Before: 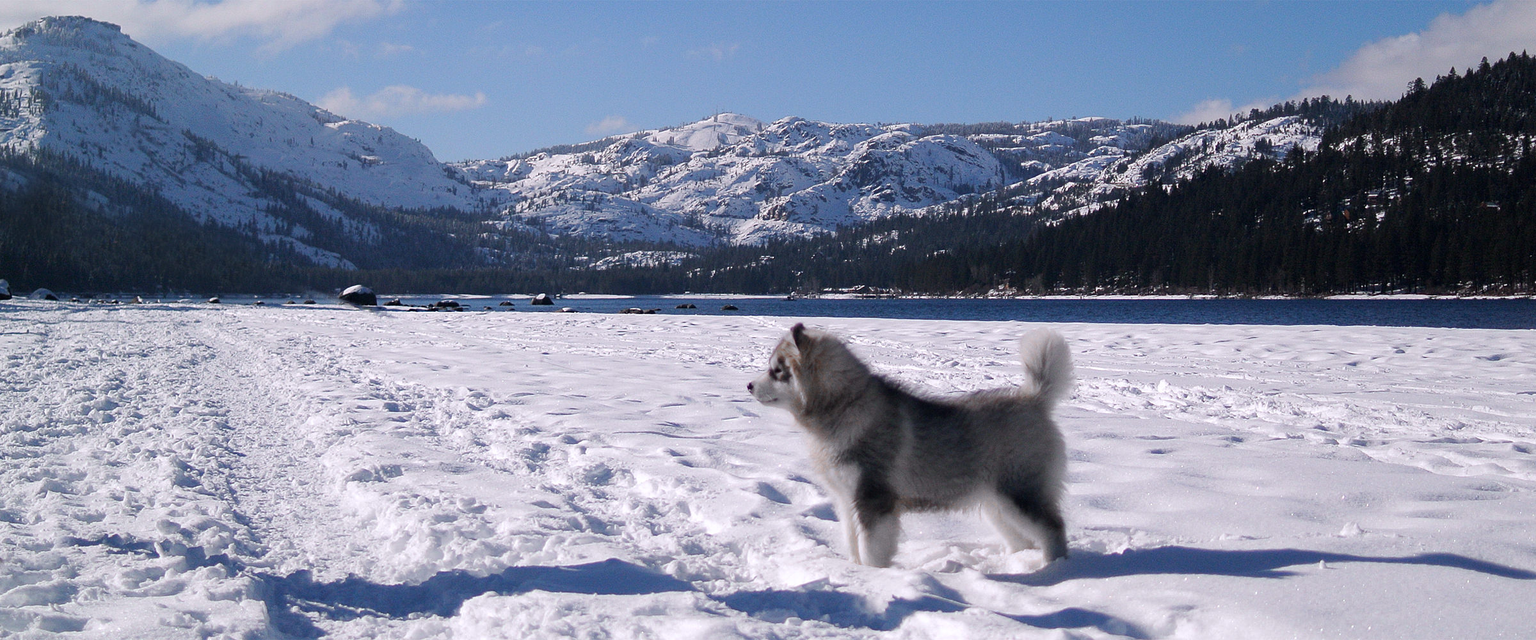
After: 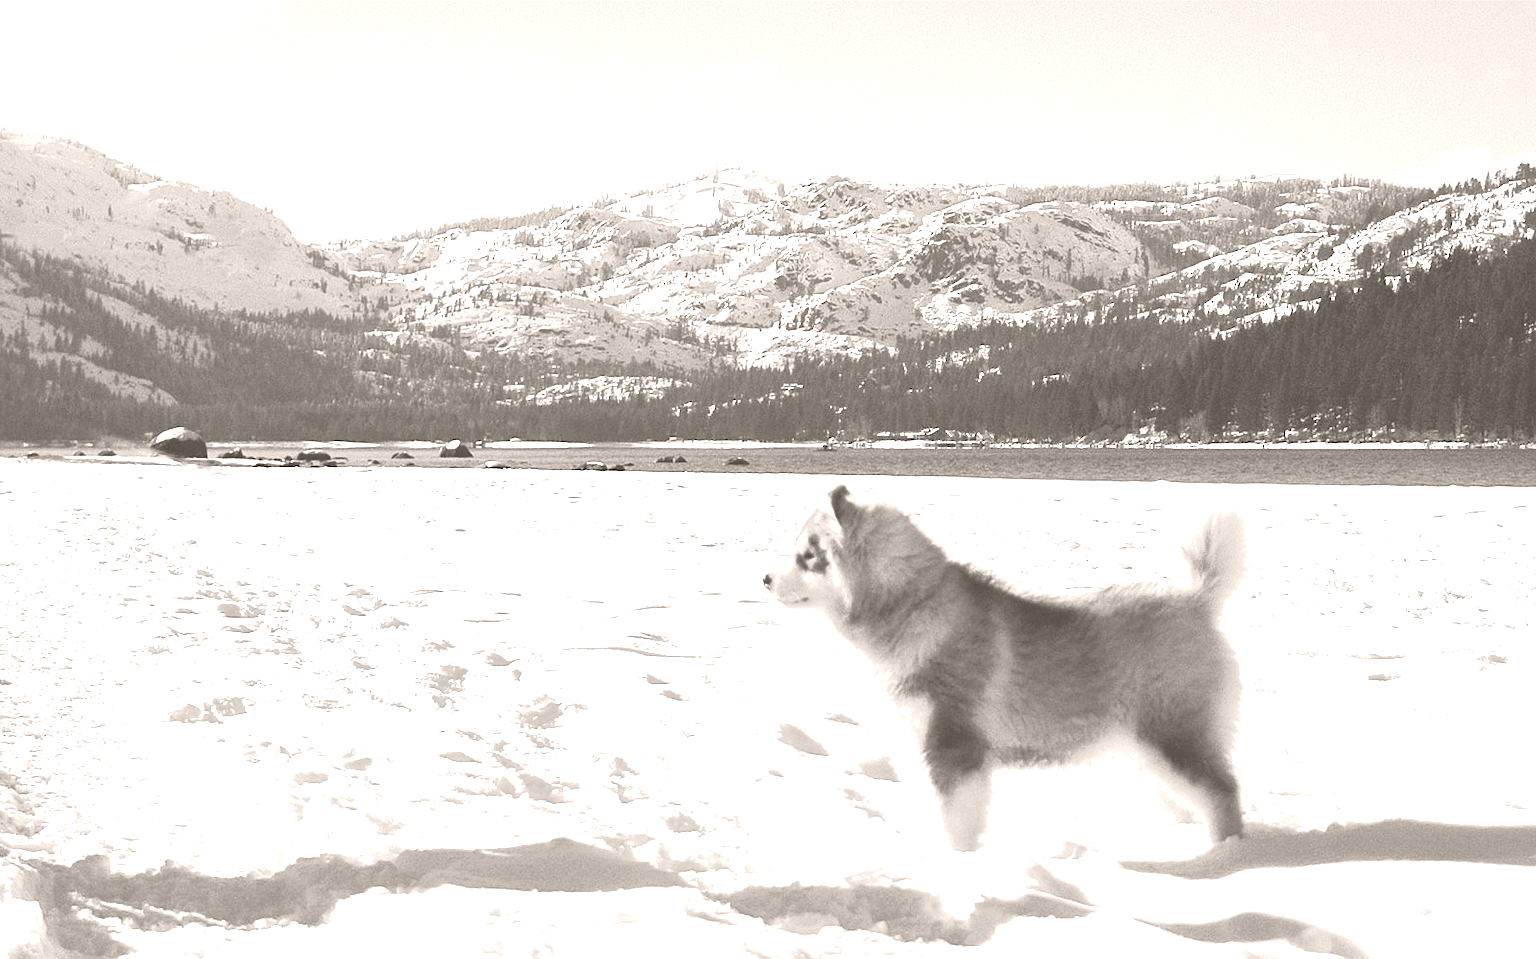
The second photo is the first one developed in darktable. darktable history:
exposure: exposure 0.7 EV, compensate highlight preservation false
base curve: curves: ch0 [(0, 0) (0.073, 0.04) (0.157, 0.139) (0.492, 0.492) (0.758, 0.758) (1, 1)], preserve colors none
shadows and highlights: on, module defaults
color correction: highlights a* 10.21, highlights b* 9.79, shadows a* 8.61, shadows b* 7.88, saturation 0.8
colorize: hue 34.49°, saturation 35.33%, source mix 100%, lightness 55%, version 1
contrast brightness saturation: saturation -0.05
crop and rotate: left 15.546%, right 17.787%
